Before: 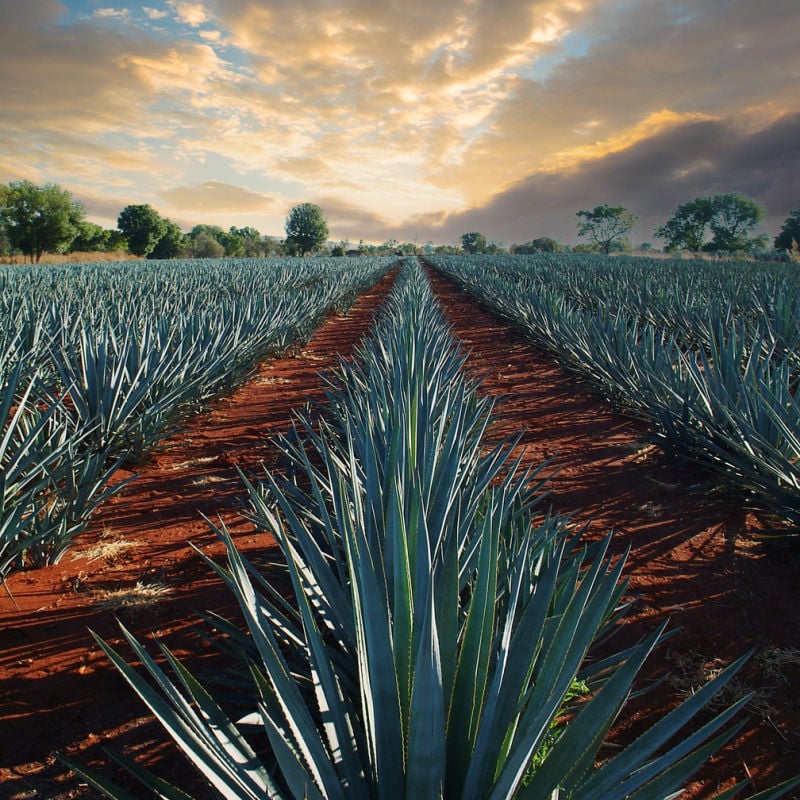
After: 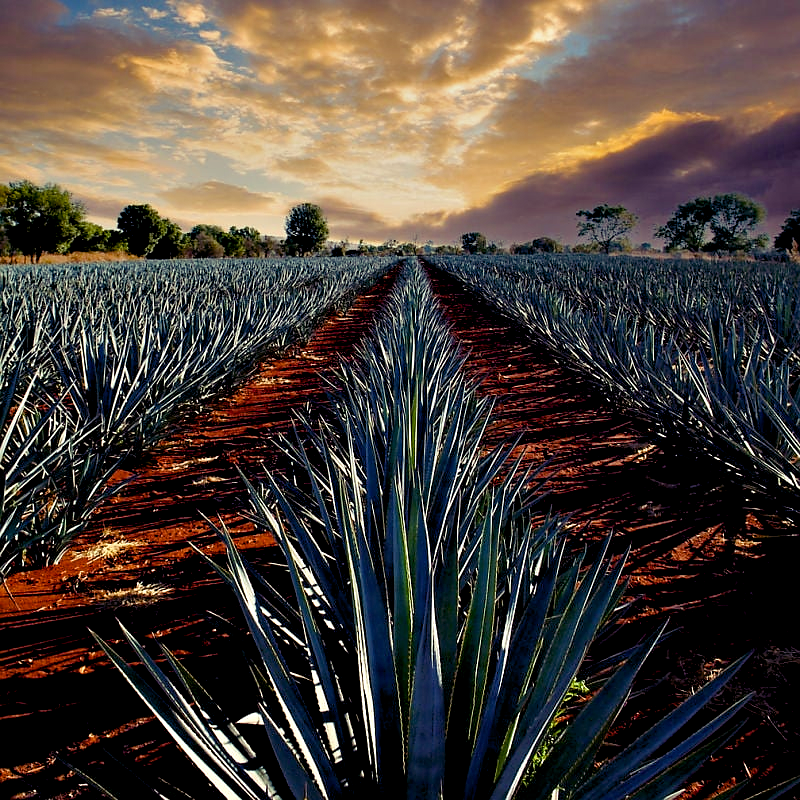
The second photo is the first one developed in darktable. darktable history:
sharpen: radius 1, threshold 1
exposure: exposure -0.582 EV, compensate highlight preservation false
contrast equalizer: octaves 7, y [[0.6 ×6], [0.55 ×6], [0 ×6], [0 ×6], [0 ×6]]
color balance rgb: shadows lift › luminance -21.66%, shadows lift › chroma 8.98%, shadows lift › hue 283.37°, power › chroma 1.05%, power › hue 25.59°, highlights gain › luminance 6.08%, highlights gain › chroma 2.55%, highlights gain › hue 90°, global offset › luminance -0.87%, perceptual saturation grading › global saturation 25%, perceptual saturation grading › highlights -28.39%, perceptual saturation grading › shadows 33.98%
